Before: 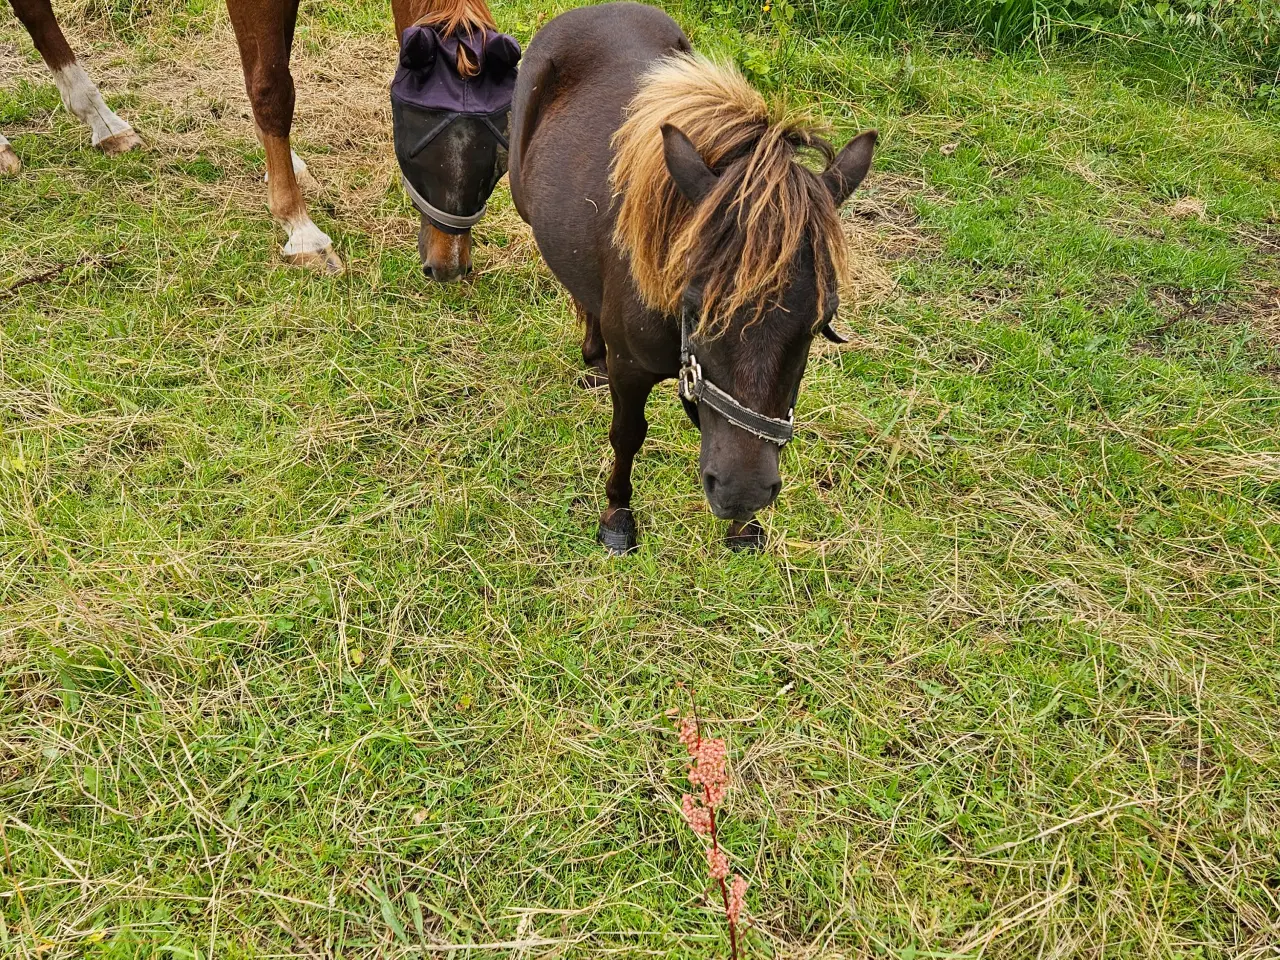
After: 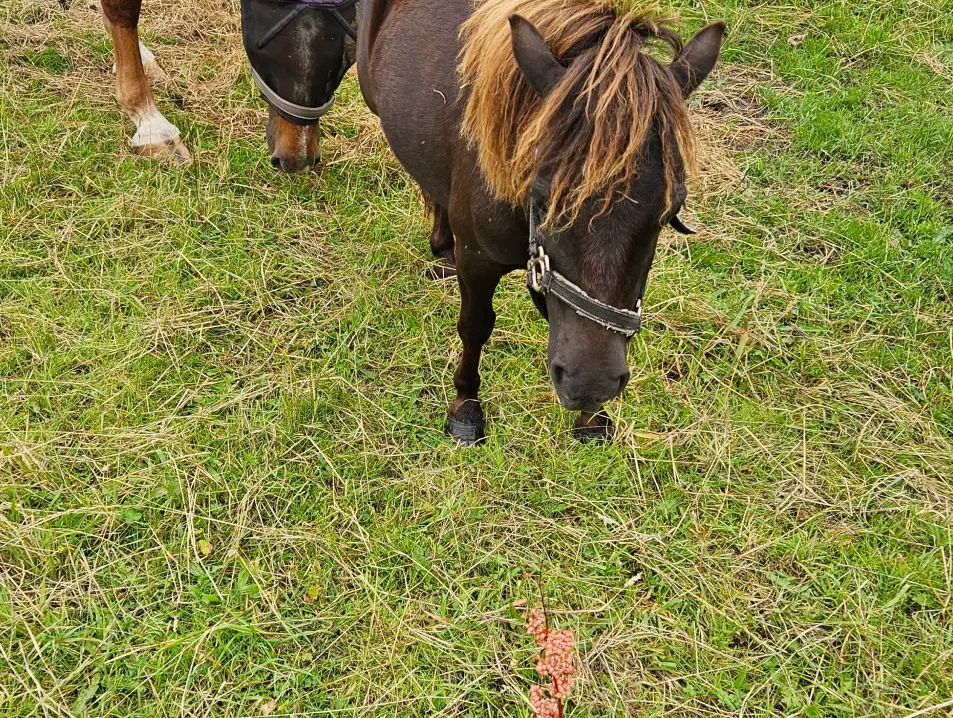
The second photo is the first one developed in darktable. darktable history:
crop and rotate: left 11.921%, top 11.438%, right 13.591%, bottom 13.737%
